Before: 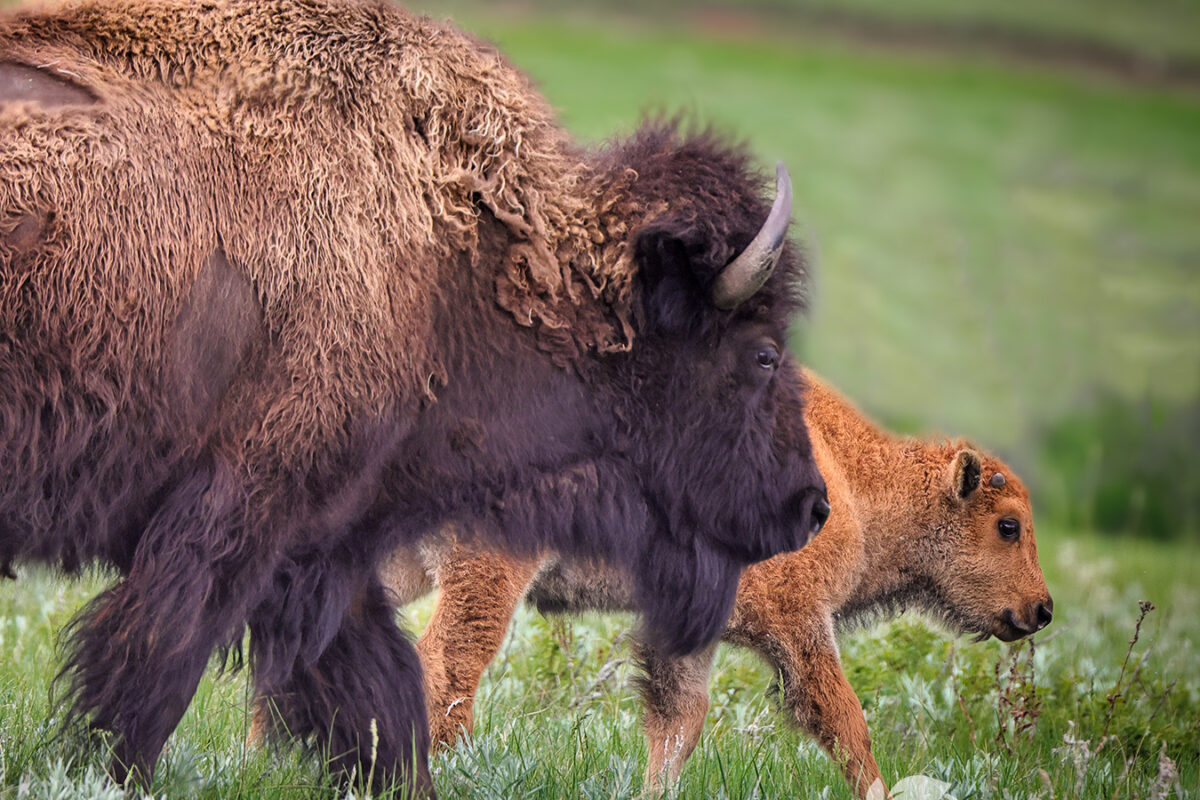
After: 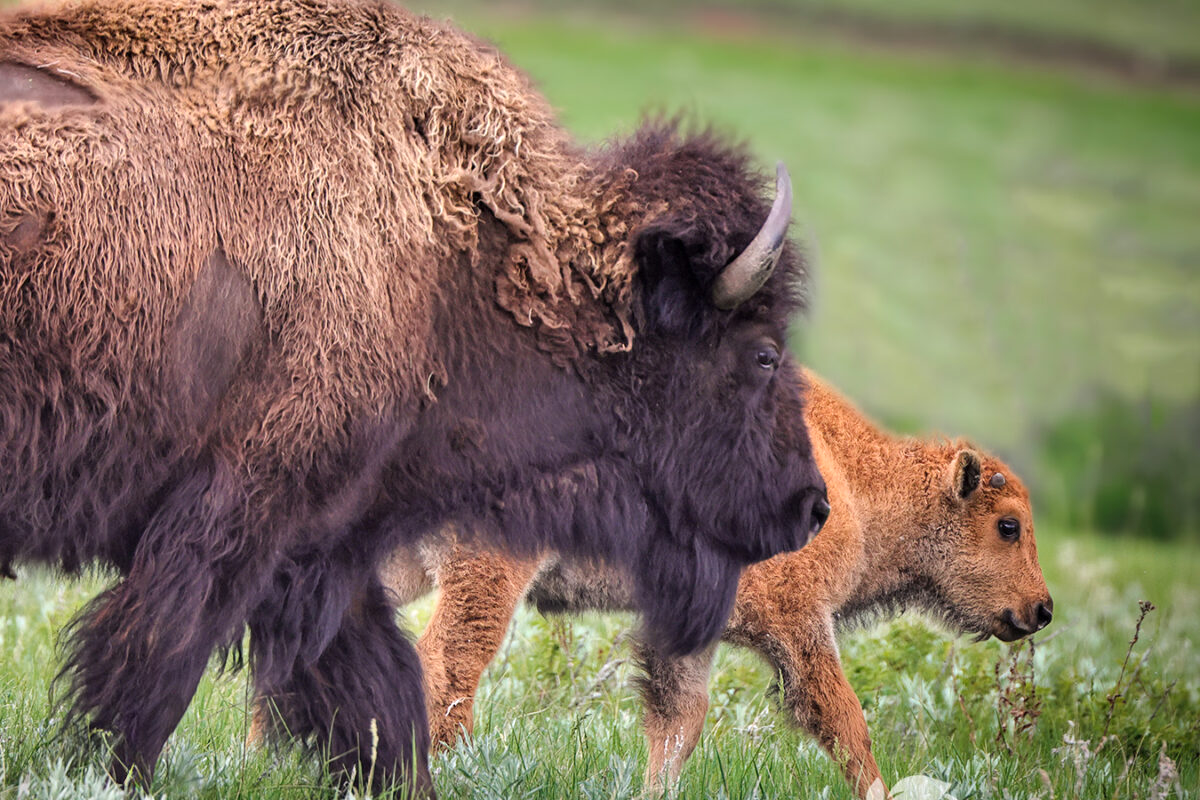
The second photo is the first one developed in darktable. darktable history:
shadows and highlights: radius 44.78, white point adjustment 6.64, compress 79.65%, highlights color adjustment 78.42%, soften with gaussian
tone equalizer: -8 EV -1.84 EV, -7 EV -1.16 EV, -6 EV -1.62 EV, smoothing diameter 25%, edges refinement/feathering 10, preserve details guided filter
